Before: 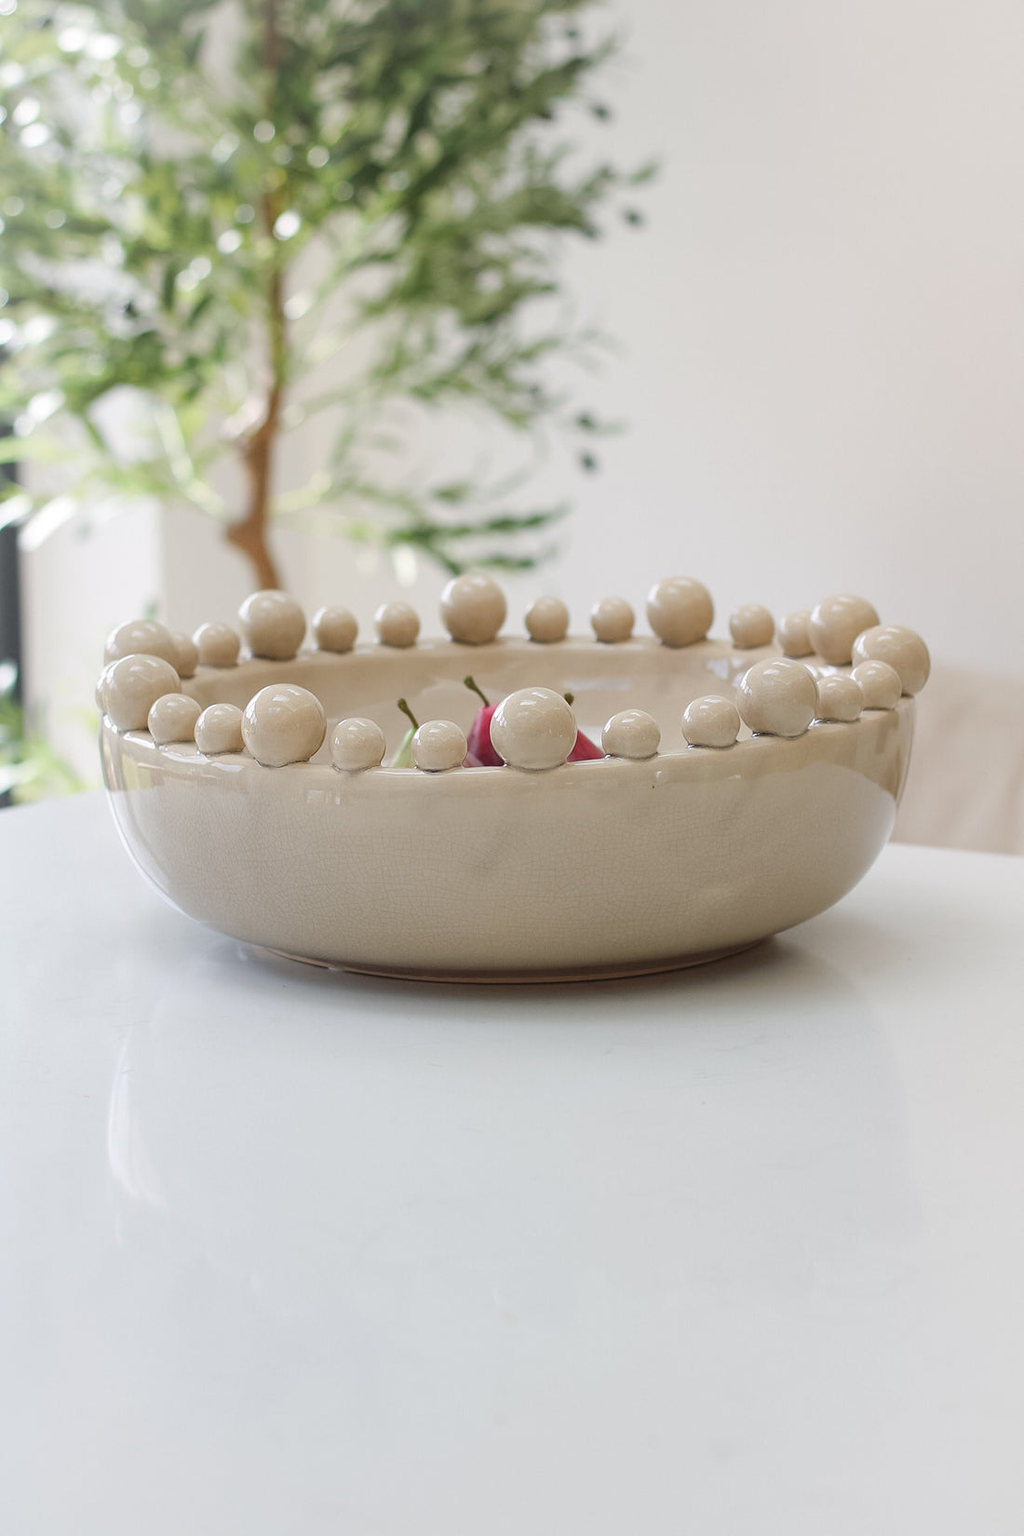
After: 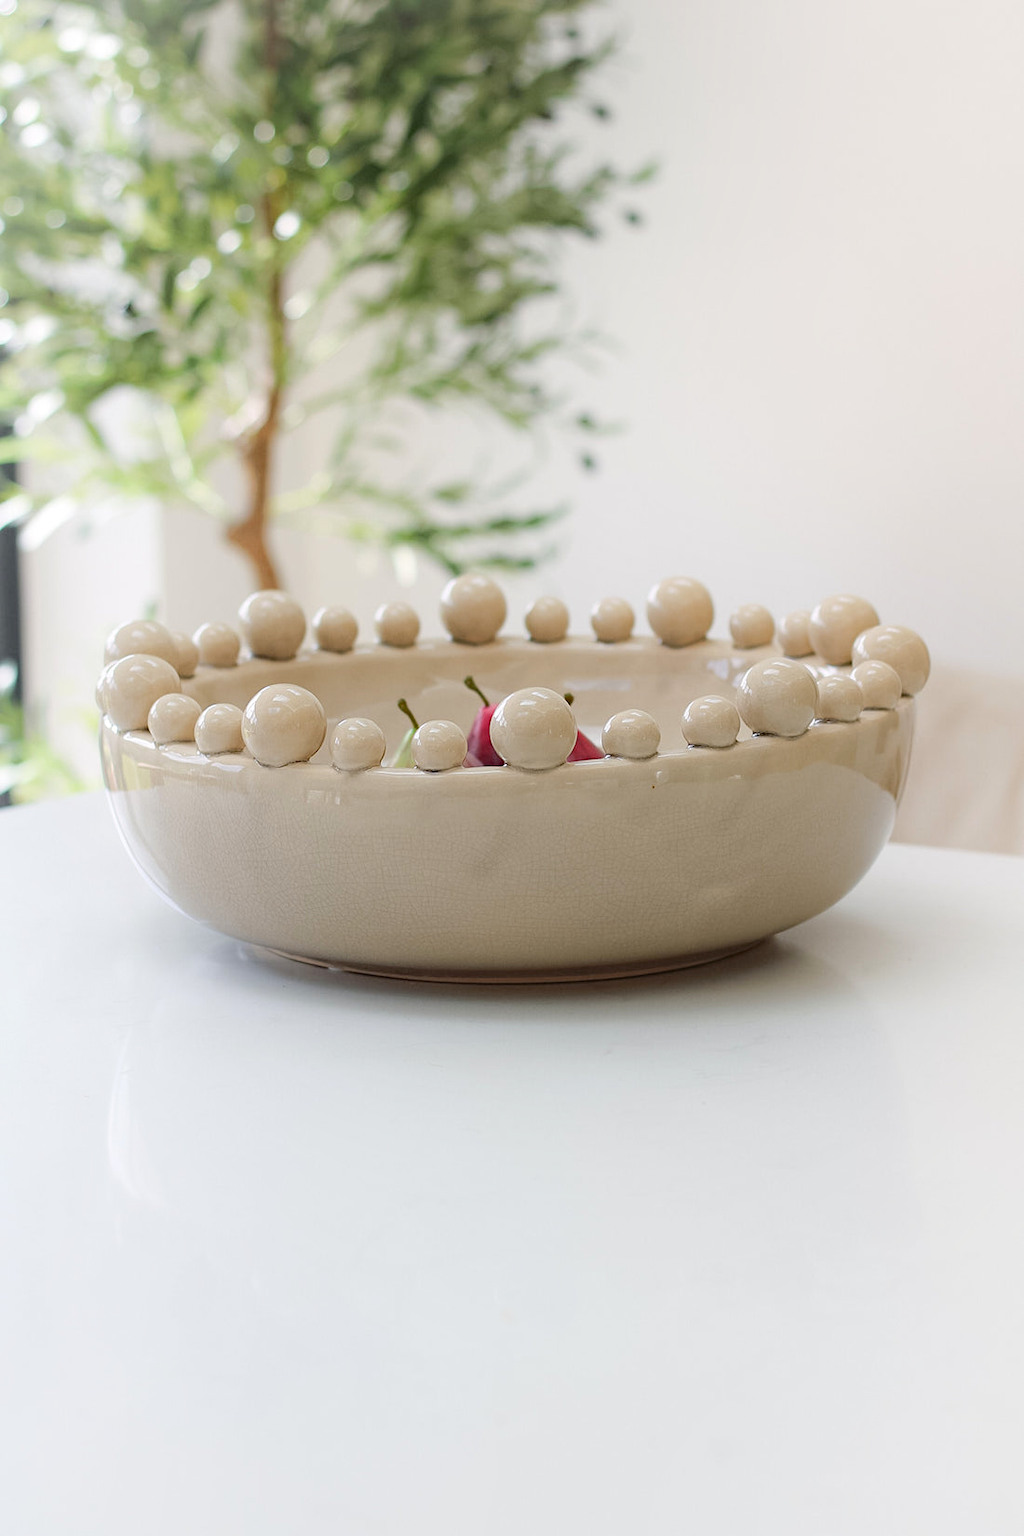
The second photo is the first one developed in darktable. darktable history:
haze removal: compatibility mode true, adaptive false
shadows and highlights: shadows -23.2, highlights 47.75, soften with gaussian
